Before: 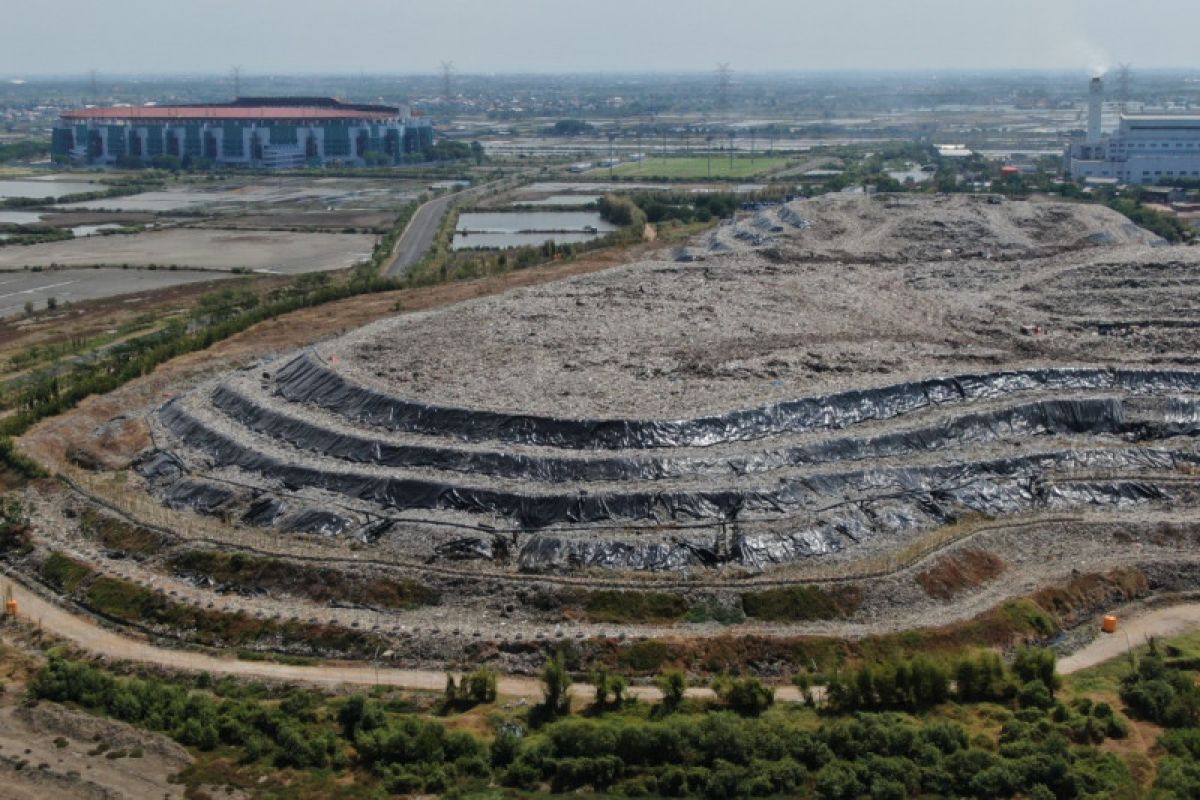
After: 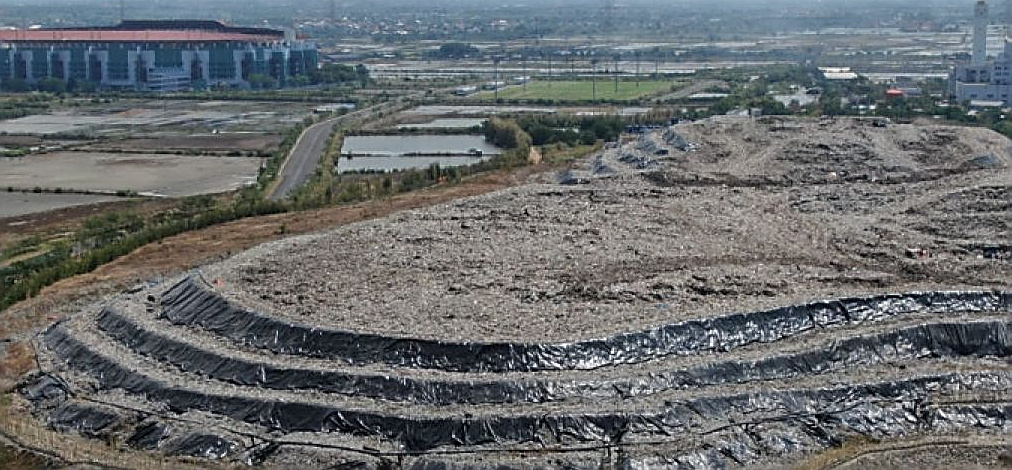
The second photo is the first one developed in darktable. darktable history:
crop and rotate: left 9.65%, top 9.655%, right 5.981%, bottom 31.578%
sharpen: radius 1.662, amount 1.309
